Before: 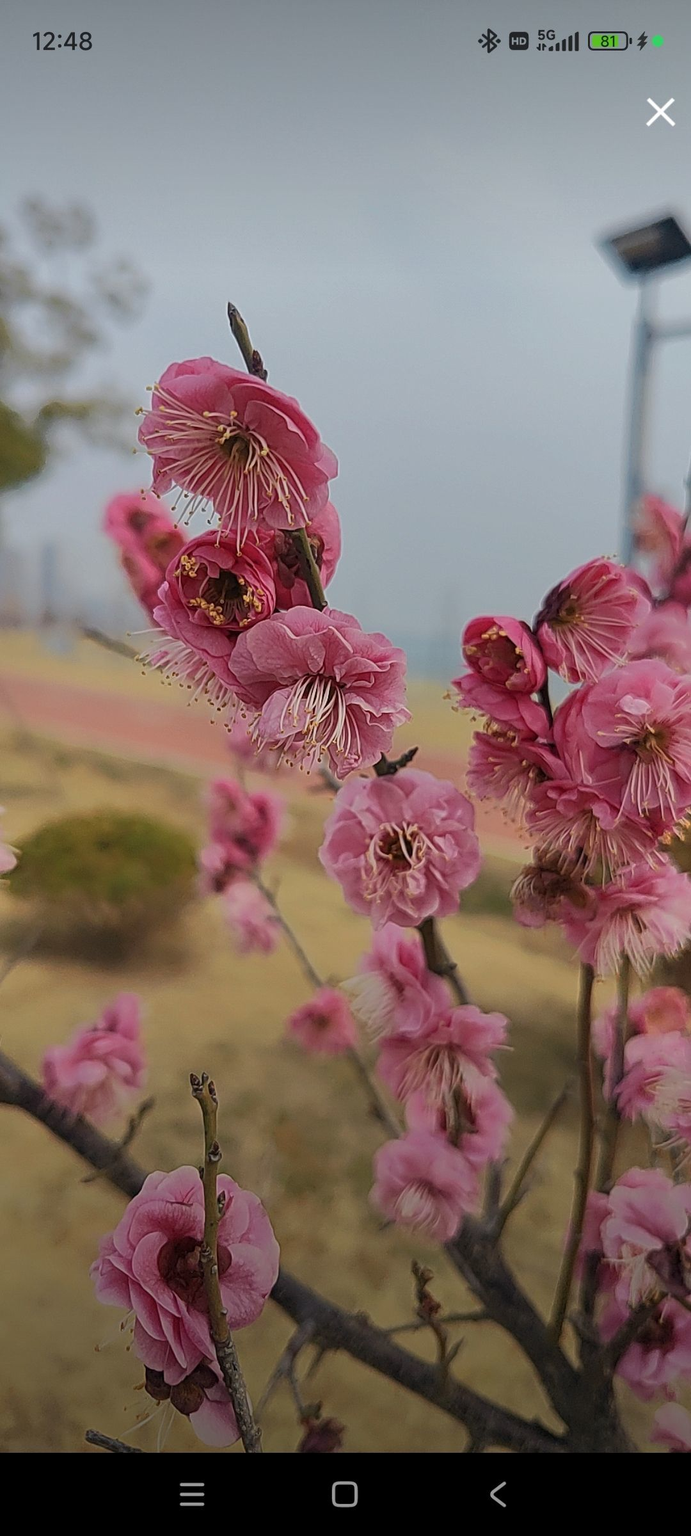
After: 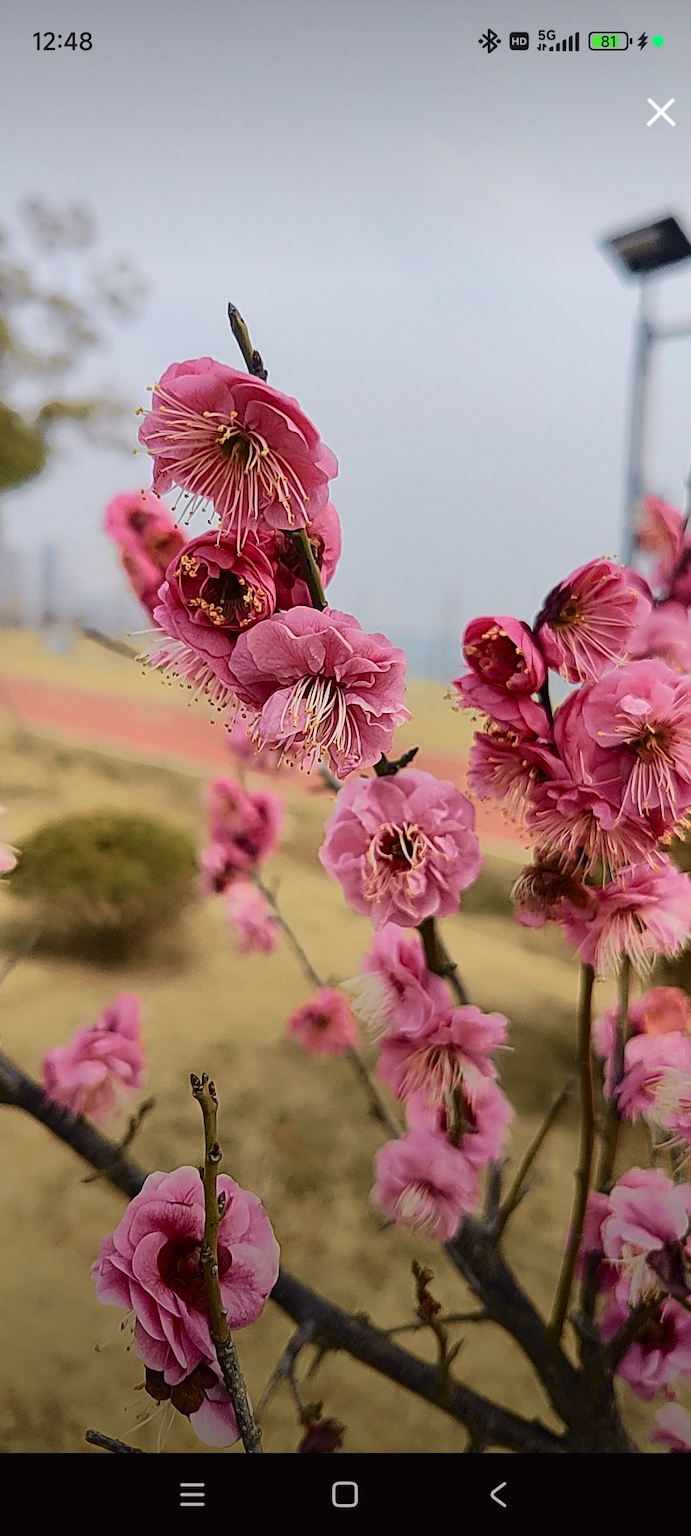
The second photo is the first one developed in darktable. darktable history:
tone curve: curves: ch0 [(0, 0.011) (0.053, 0.026) (0.174, 0.115) (0.398, 0.444) (0.673, 0.775) (0.829, 0.906) (0.991, 0.981)]; ch1 [(0, 0) (0.264, 0.22) (0.407, 0.373) (0.463, 0.457) (0.492, 0.501) (0.512, 0.513) (0.54, 0.543) (0.585, 0.617) (0.659, 0.686) (0.78, 0.8) (1, 1)]; ch2 [(0, 0) (0.438, 0.449) (0.473, 0.469) (0.503, 0.5) (0.523, 0.534) (0.562, 0.591) (0.612, 0.627) (0.701, 0.707) (1, 1)], color space Lab, independent channels, preserve colors none
